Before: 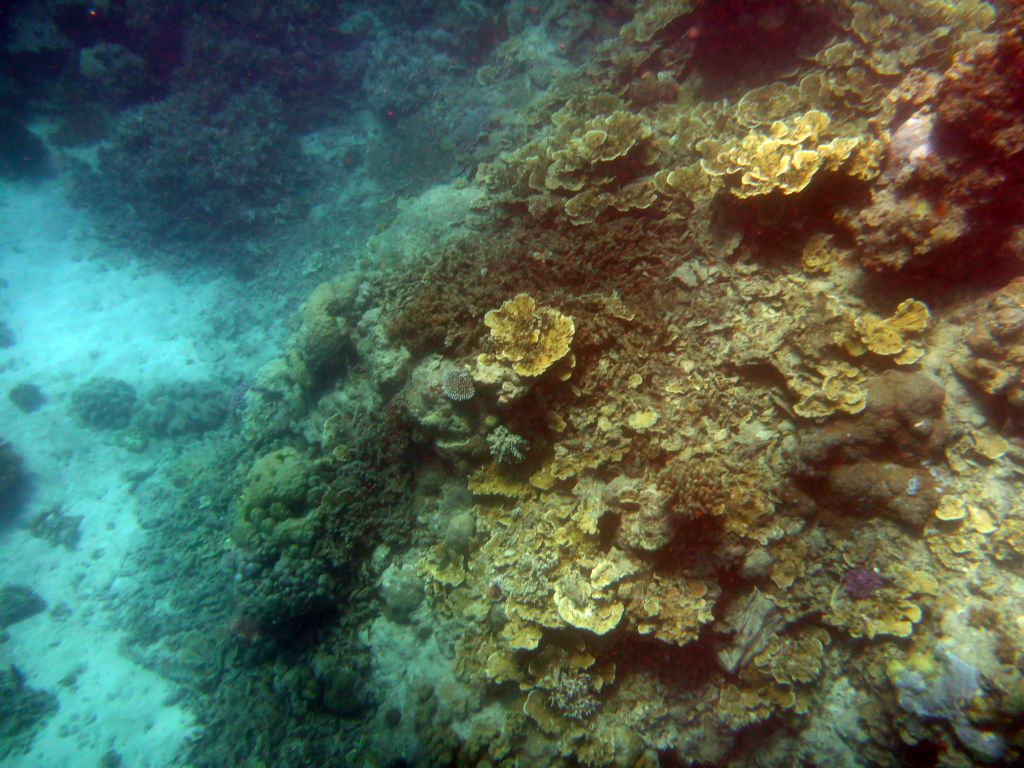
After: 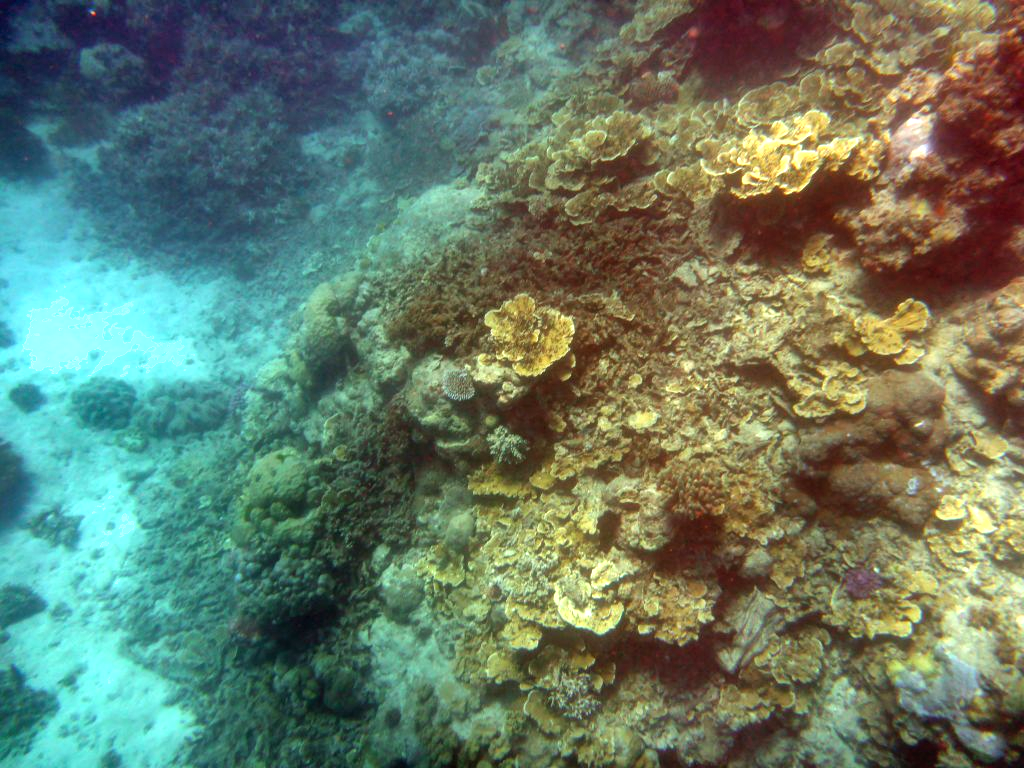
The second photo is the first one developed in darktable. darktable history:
tone equalizer: mask exposure compensation -0.497 EV
contrast brightness saturation: saturation -0.06
local contrast: detail 109%
exposure: black level correction 0, exposure 0.599 EV, compensate exposure bias true, compensate highlight preservation false
shadows and highlights: highlights color adjustment 74.01%, low approximation 0.01, soften with gaussian
